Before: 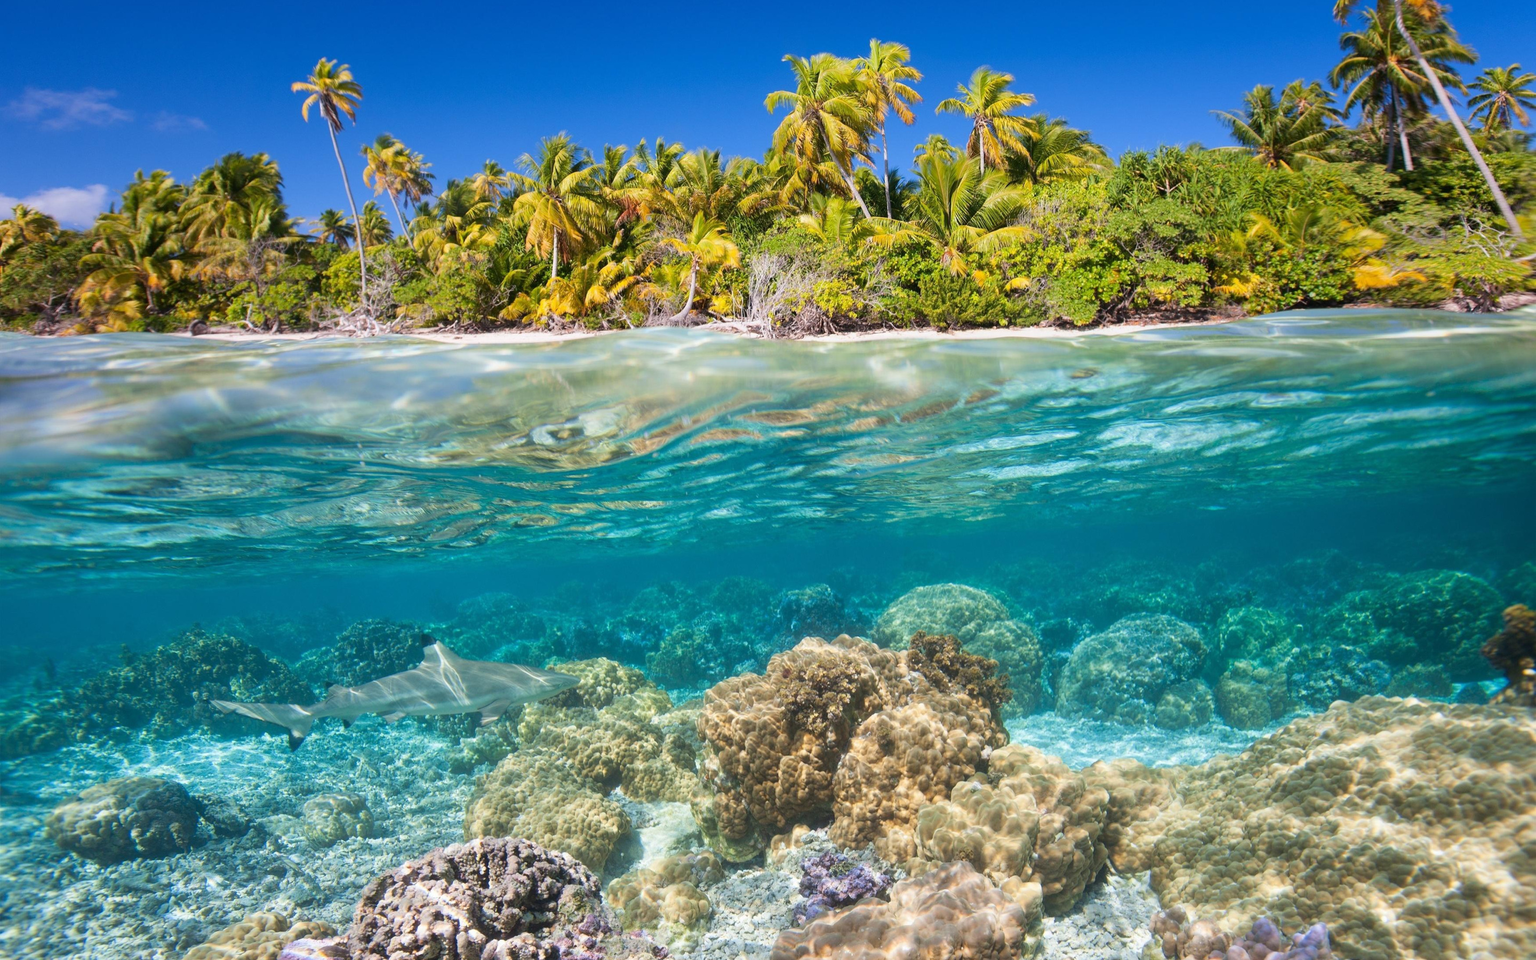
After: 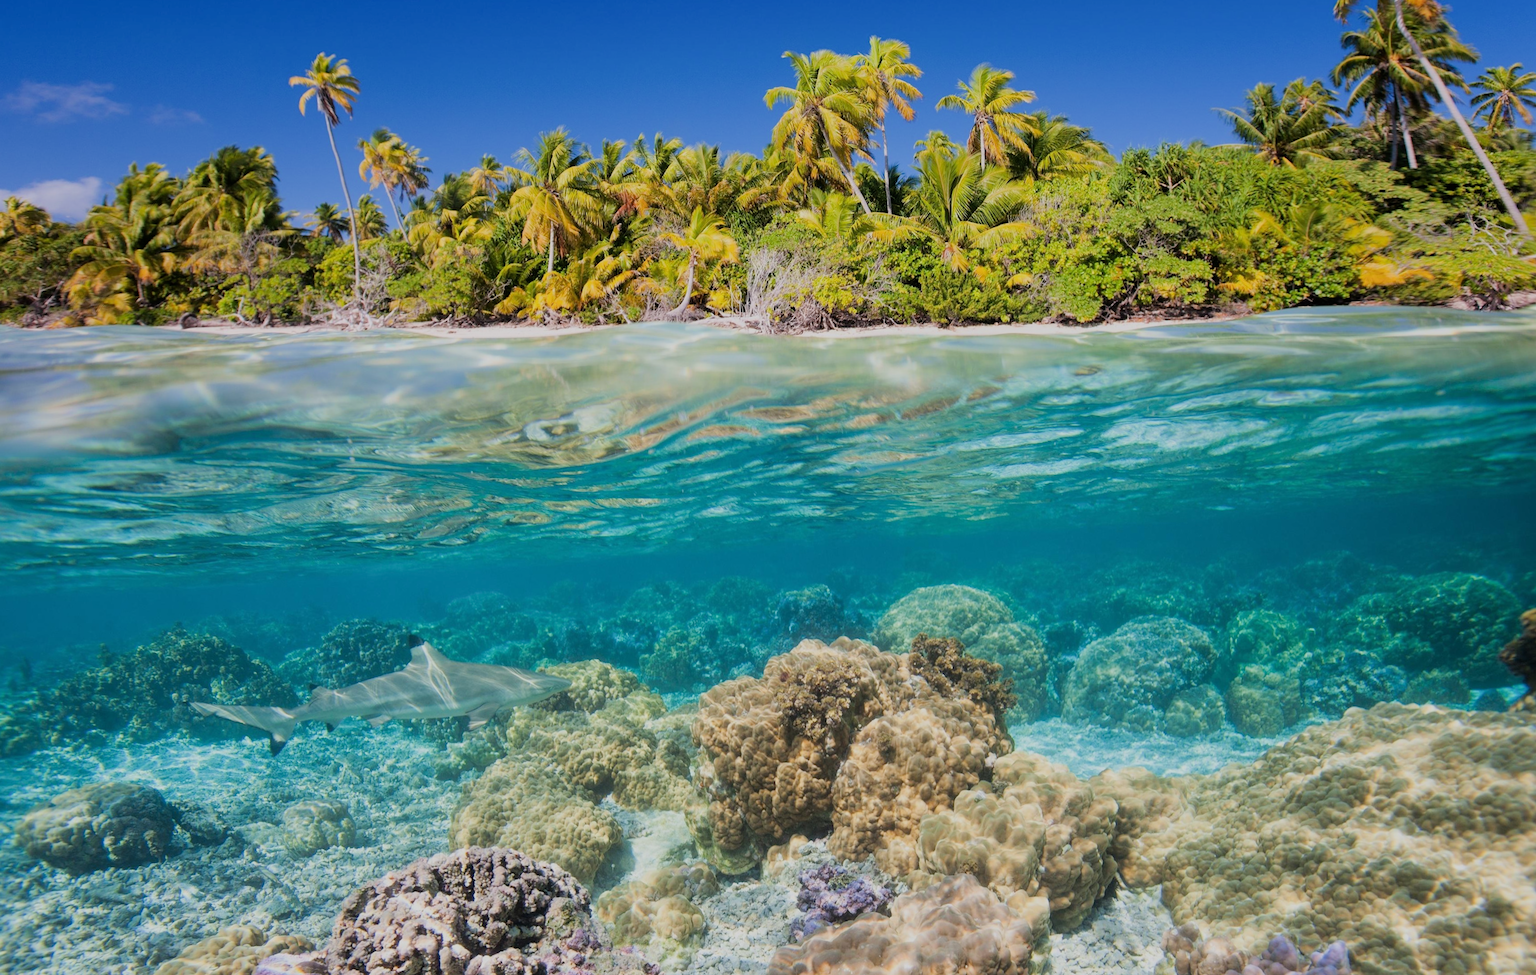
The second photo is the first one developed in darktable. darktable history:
filmic rgb: black relative exposure -7.65 EV, white relative exposure 4.56 EV, hardness 3.61
rotate and perspective: rotation 0.226°, lens shift (vertical) -0.042, crop left 0.023, crop right 0.982, crop top 0.006, crop bottom 0.994
